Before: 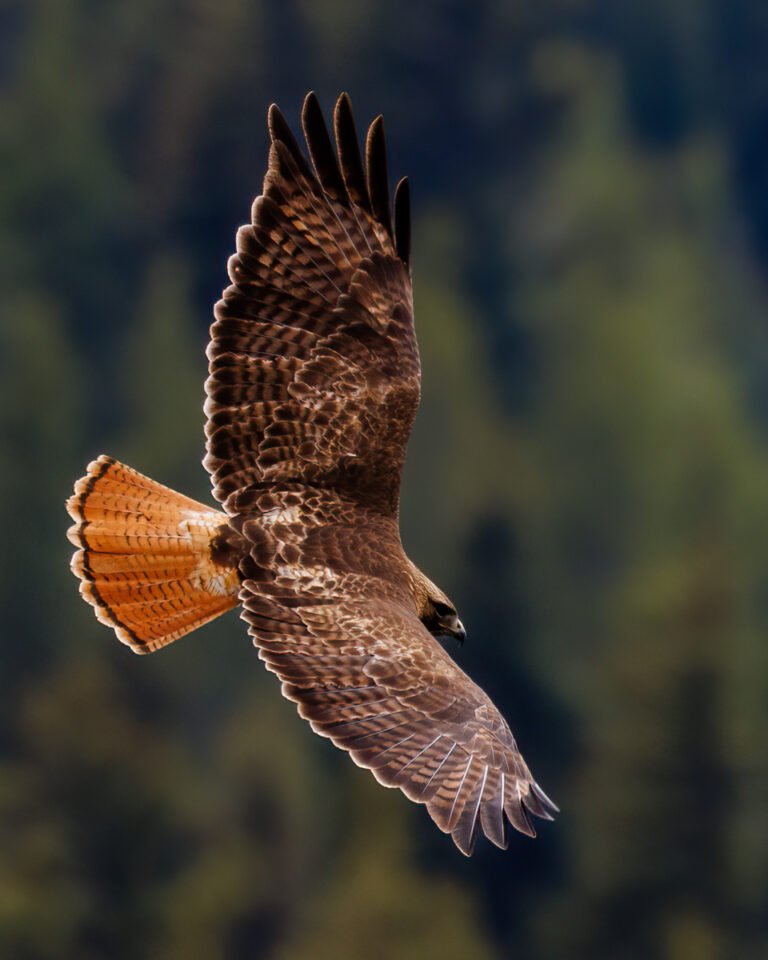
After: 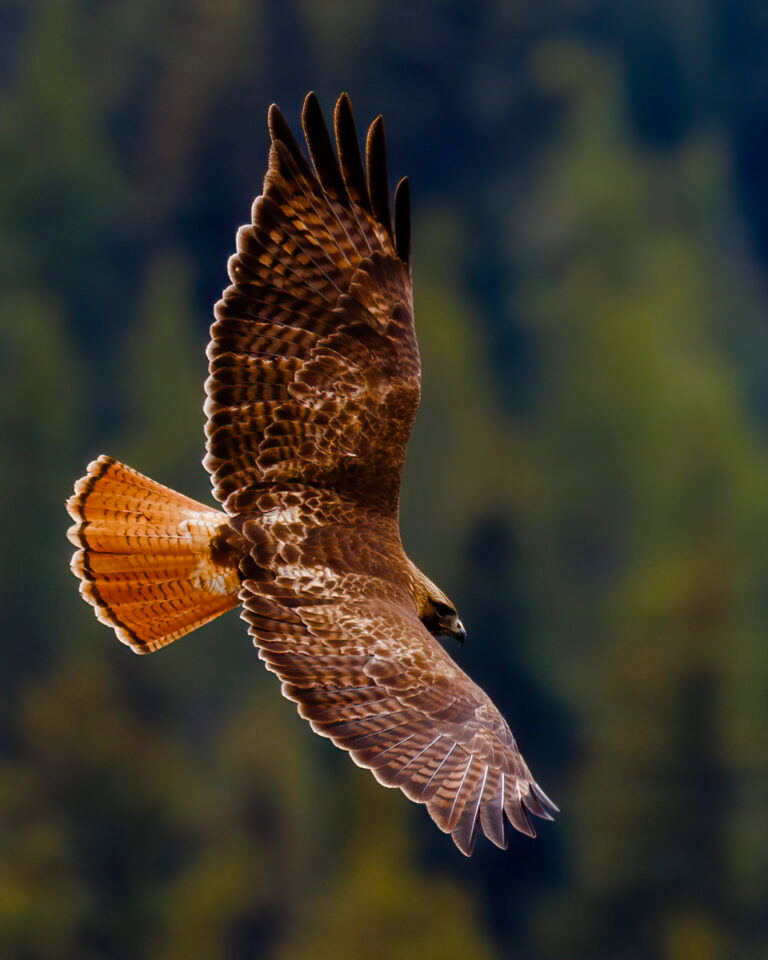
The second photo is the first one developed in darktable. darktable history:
color balance rgb: shadows lift › luminance -10.066%, perceptual saturation grading › global saturation 0.956%, perceptual saturation grading › highlights -16.945%, perceptual saturation grading › mid-tones 33.38%, perceptual saturation grading › shadows 50.499%
